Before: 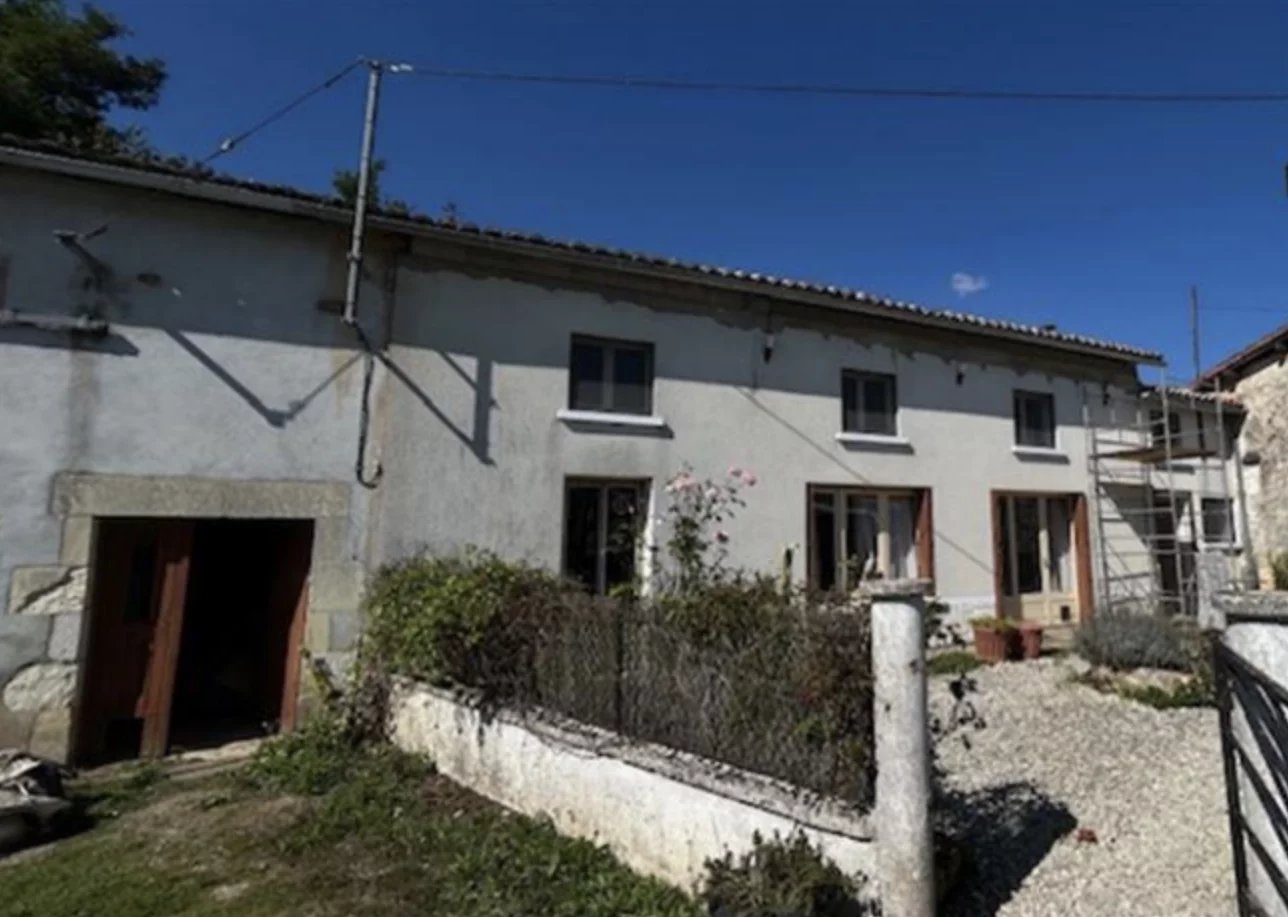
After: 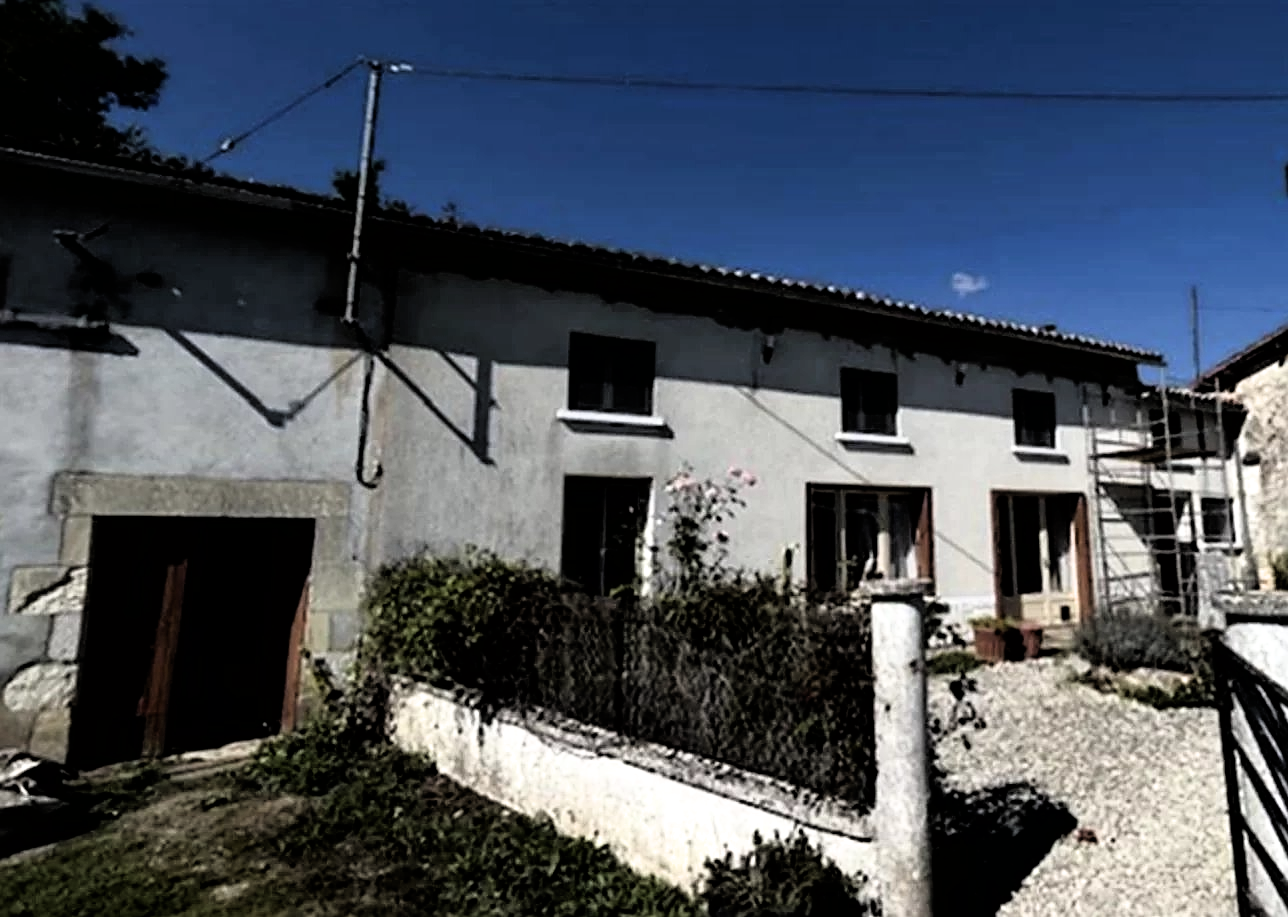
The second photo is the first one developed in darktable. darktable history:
sharpen: amount 0.55
filmic rgb: black relative exposure -3.63 EV, white relative exposure 2.16 EV, hardness 3.62
tone equalizer: on, module defaults
